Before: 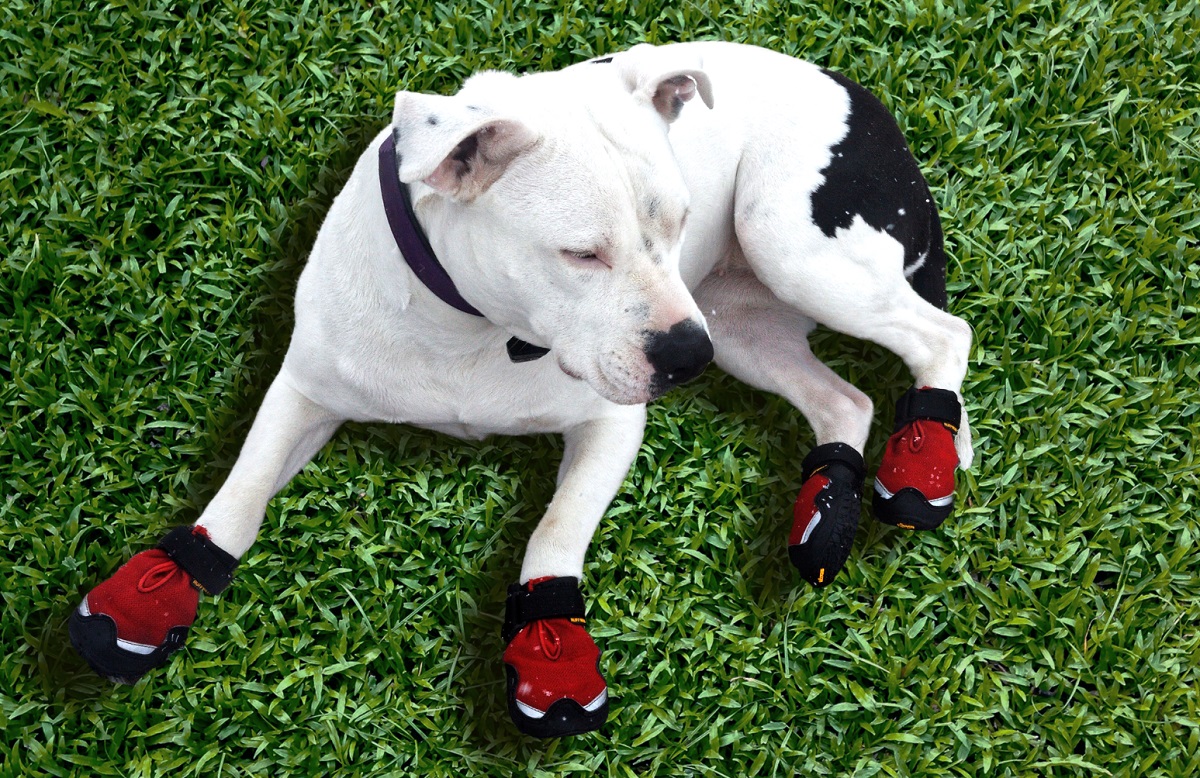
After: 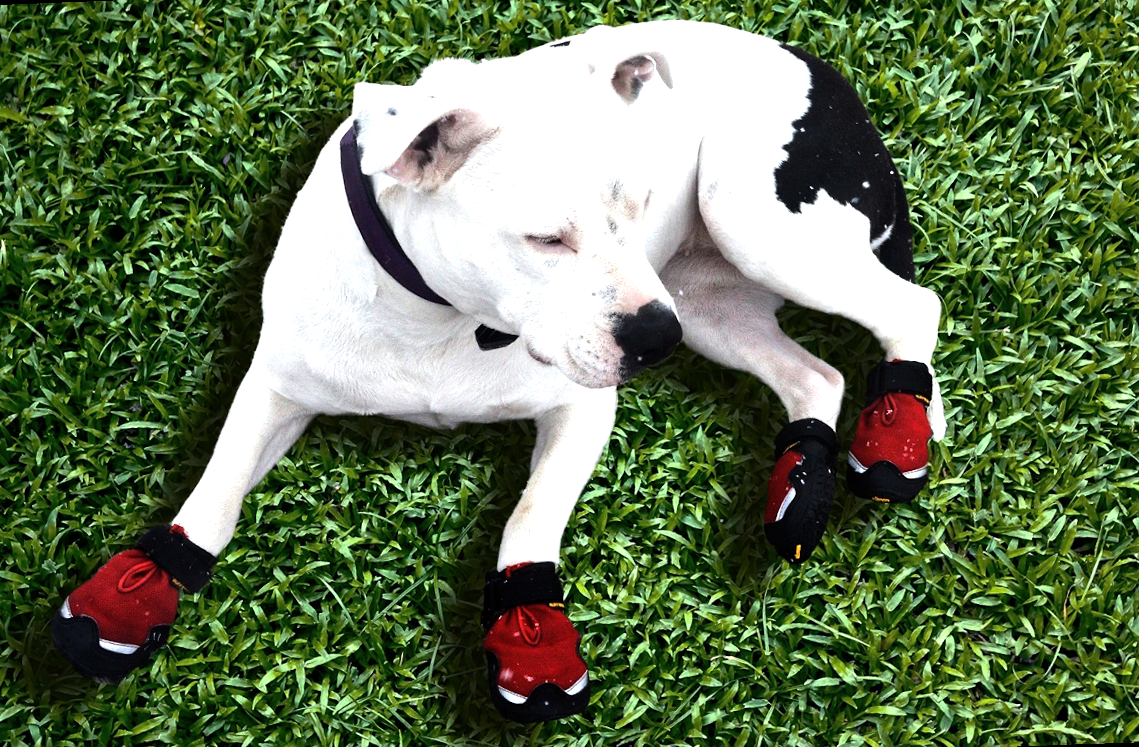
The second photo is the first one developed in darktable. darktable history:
tone equalizer: -8 EV -0.75 EV, -7 EV -0.7 EV, -6 EV -0.6 EV, -5 EV -0.4 EV, -3 EV 0.4 EV, -2 EV 0.6 EV, -1 EV 0.7 EV, +0 EV 0.75 EV, edges refinement/feathering 500, mask exposure compensation -1.57 EV, preserve details no
rotate and perspective: rotation -2.12°, lens shift (vertical) 0.009, lens shift (horizontal) -0.008, automatic cropping original format, crop left 0.036, crop right 0.964, crop top 0.05, crop bottom 0.959
